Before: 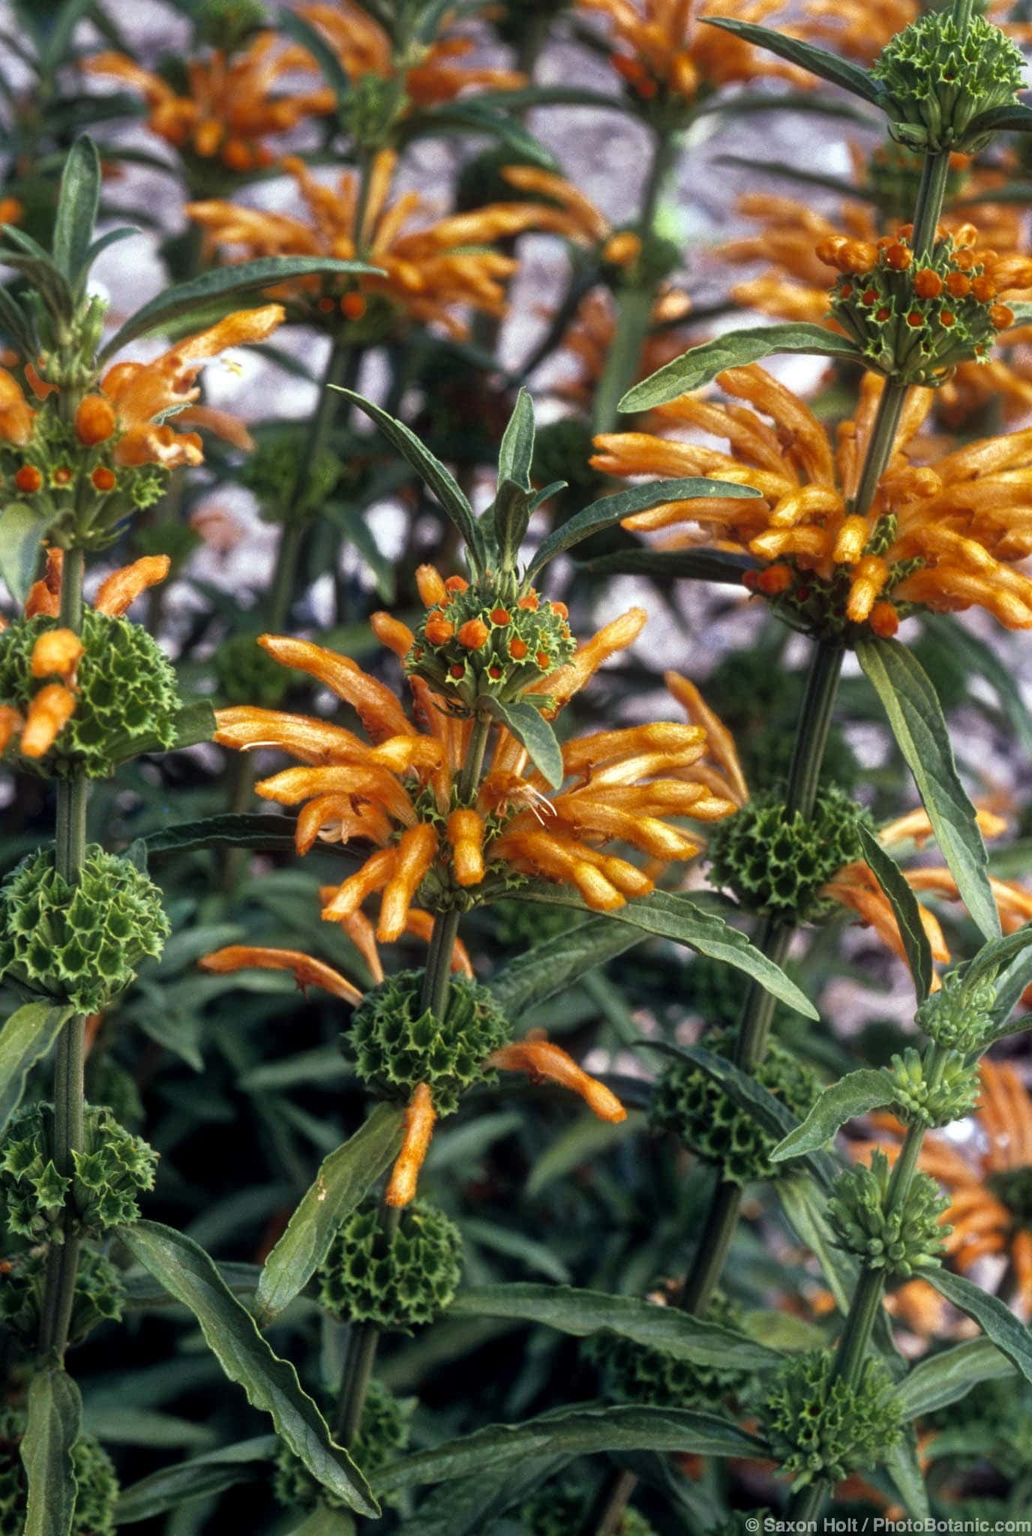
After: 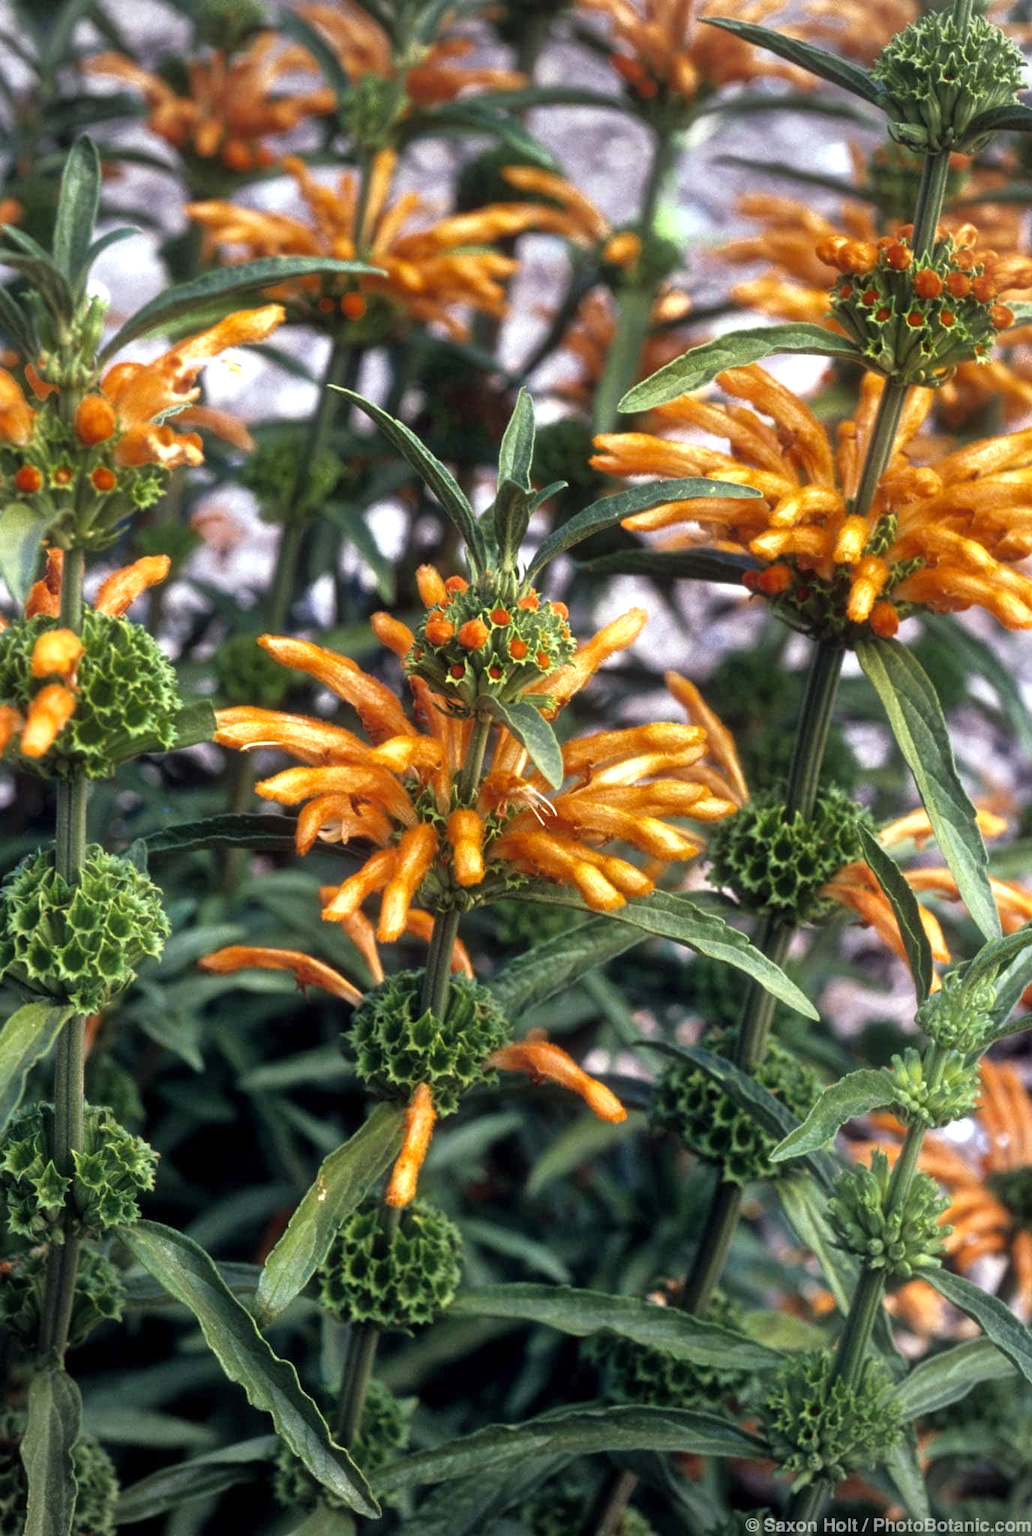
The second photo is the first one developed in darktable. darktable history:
vignetting: brightness -0.15
exposure: exposure 0.377 EV, compensate highlight preservation false
